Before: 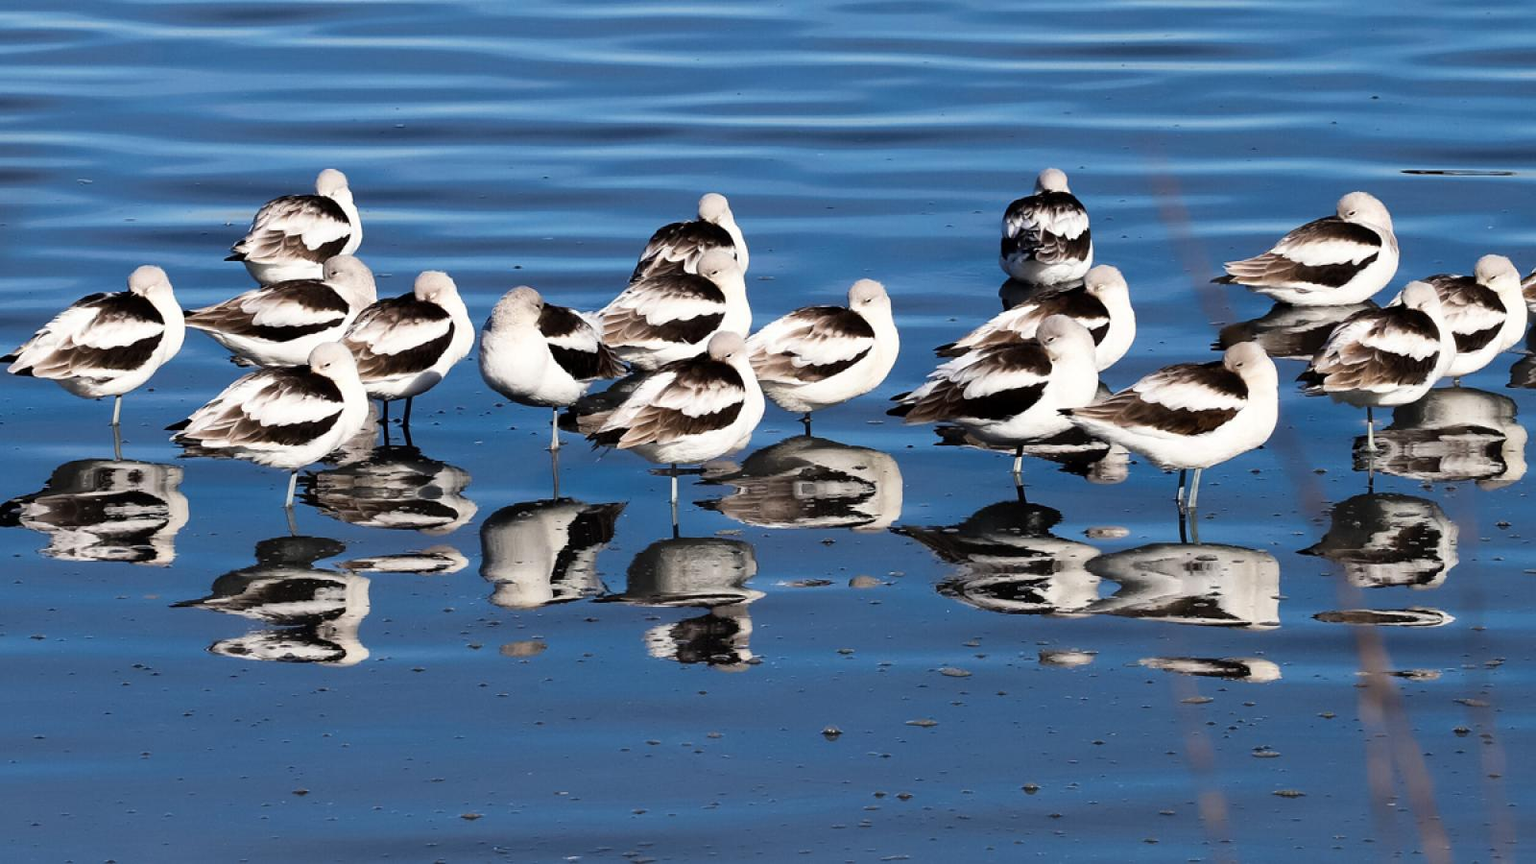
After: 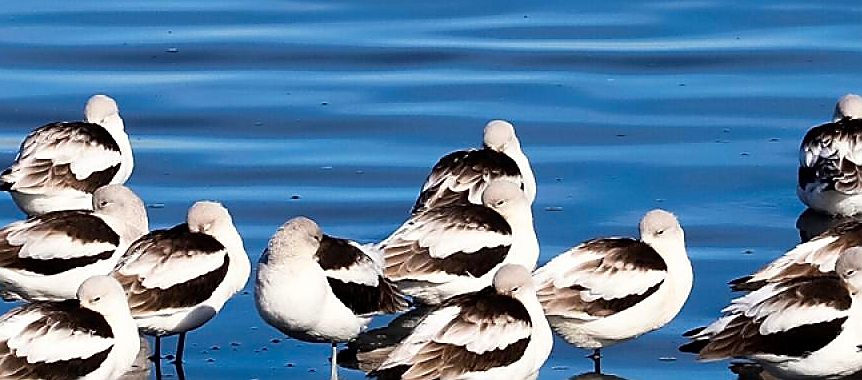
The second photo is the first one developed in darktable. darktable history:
sharpen: radius 1.4, amount 1.25, threshold 0.7
shadows and highlights: radius 125.46, shadows 30.51, highlights -30.51, low approximation 0.01, soften with gaussian
color contrast: green-magenta contrast 1.2, blue-yellow contrast 1.2
crop: left 15.306%, top 9.065%, right 30.789%, bottom 48.638%
